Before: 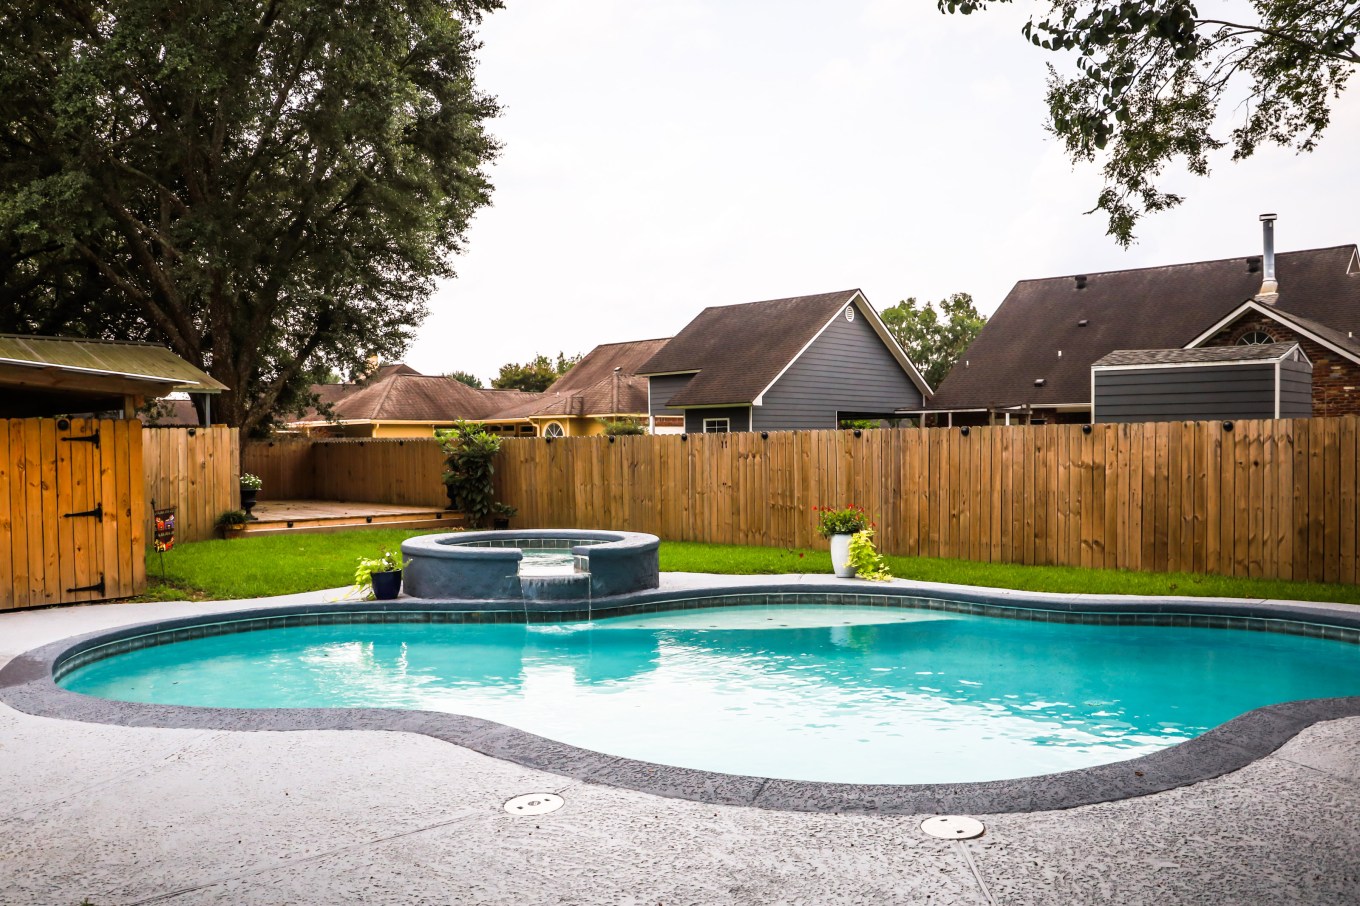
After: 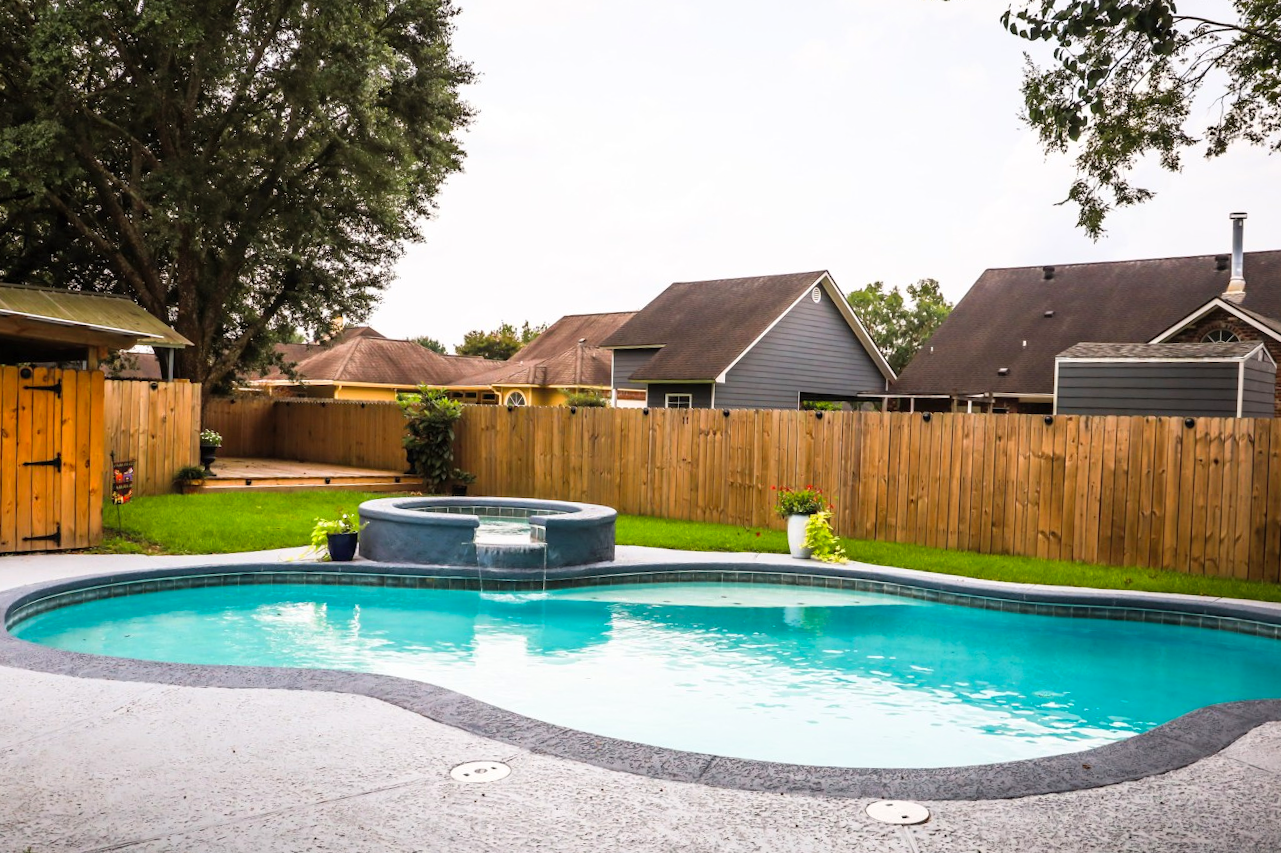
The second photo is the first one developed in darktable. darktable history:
crop and rotate: angle -2.38°
contrast brightness saturation: contrast 0.03, brightness 0.06, saturation 0.13
